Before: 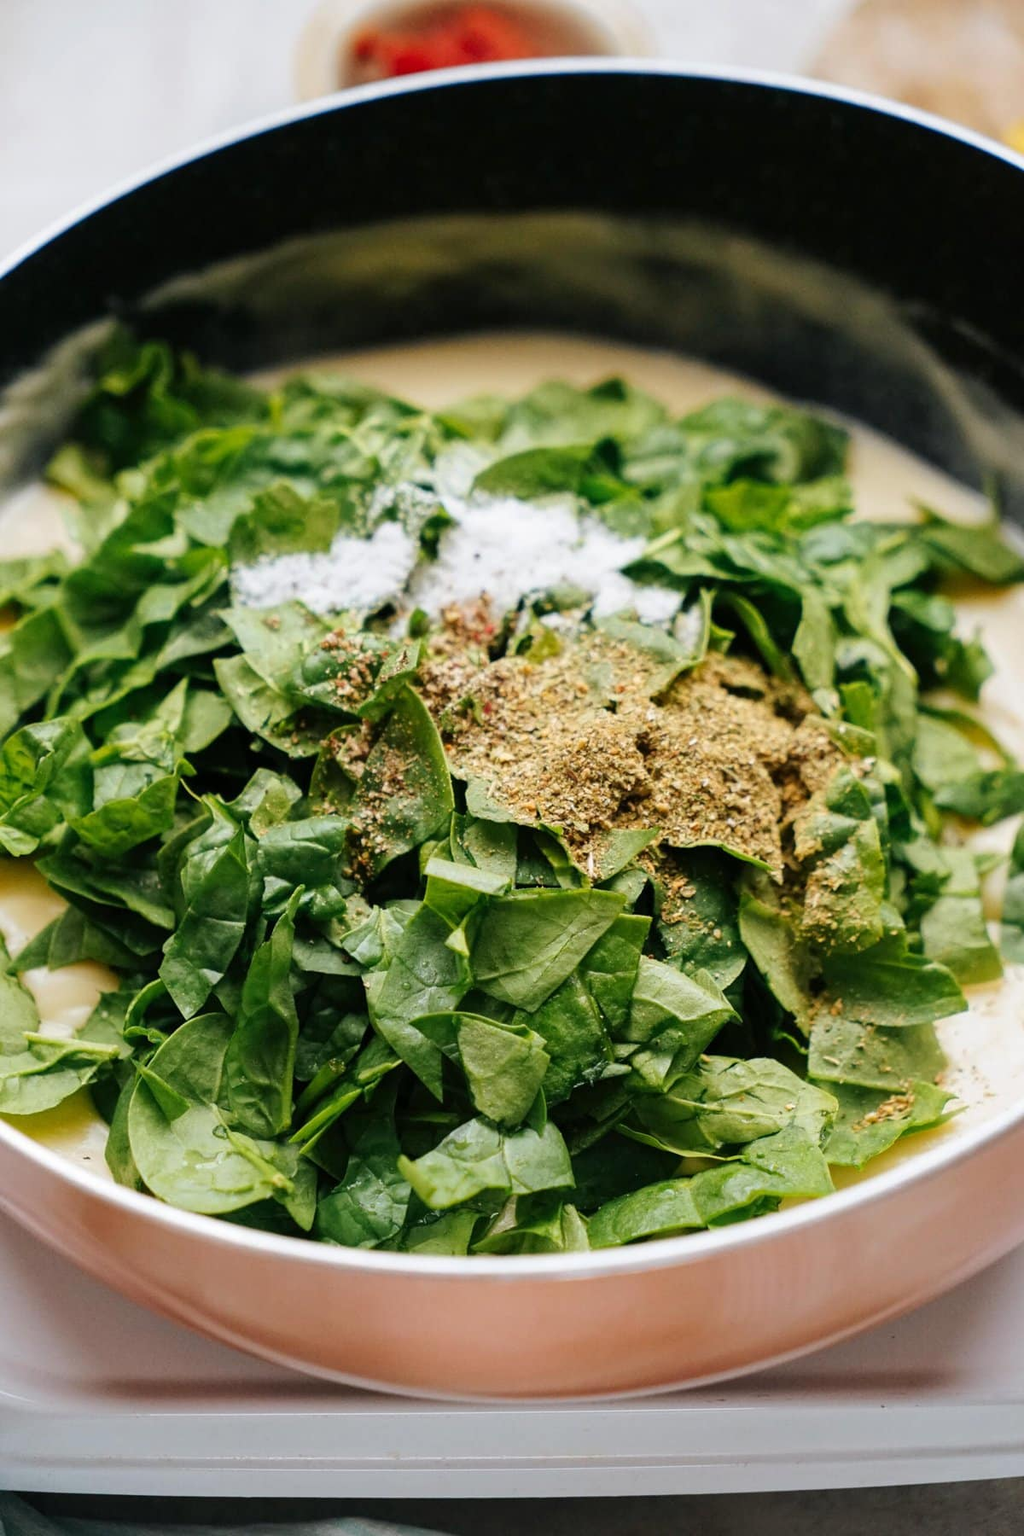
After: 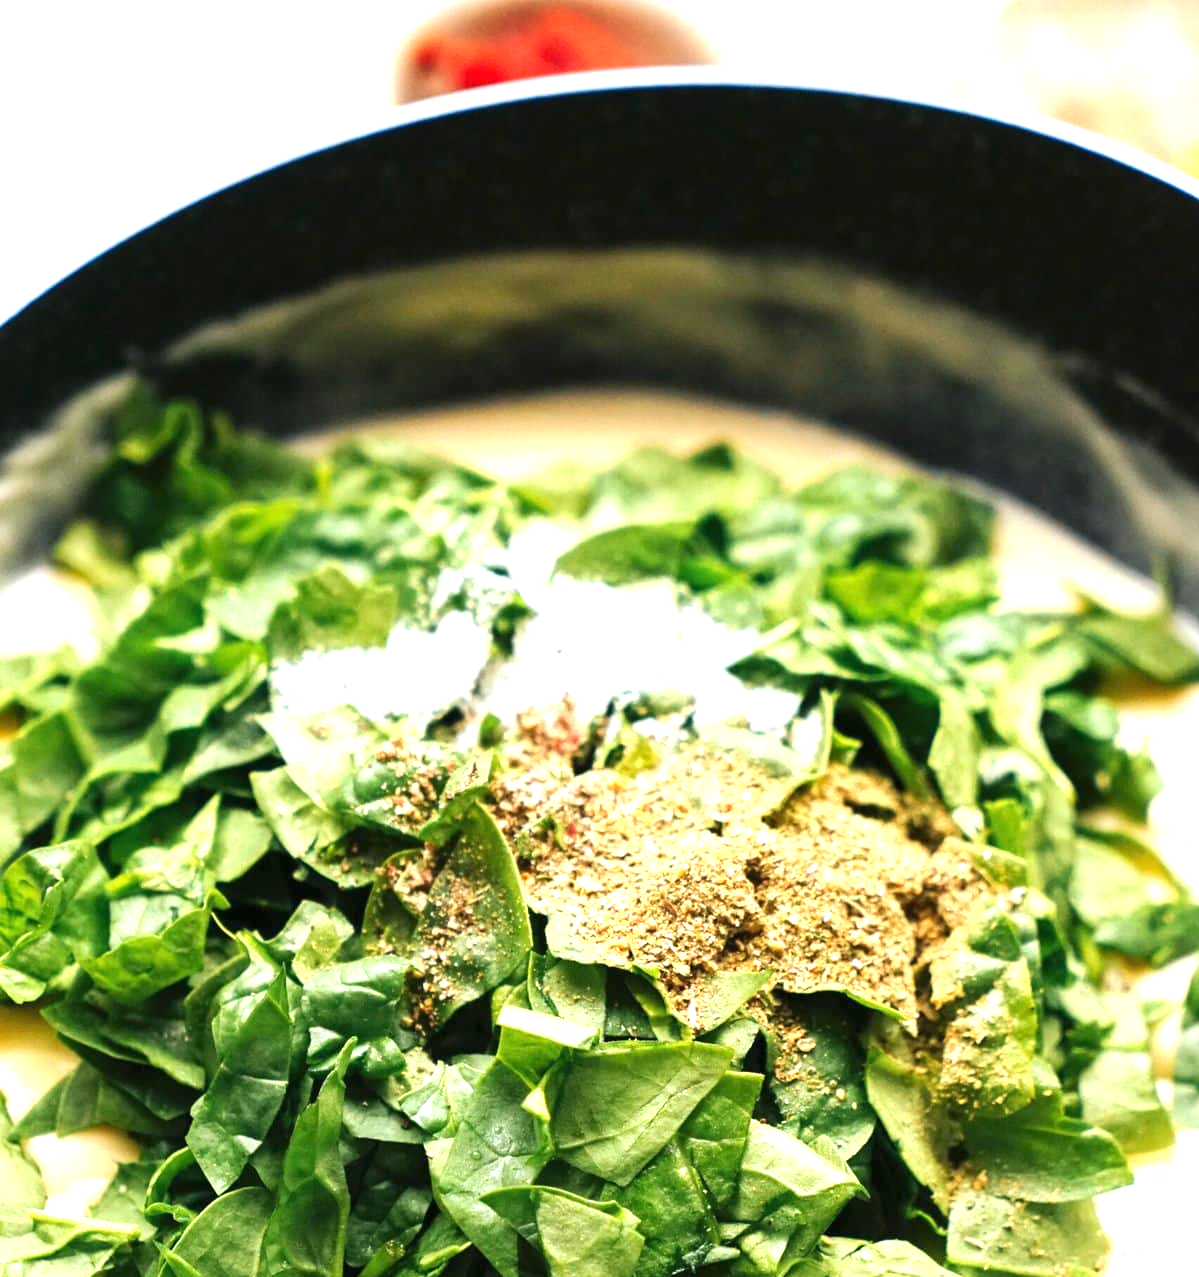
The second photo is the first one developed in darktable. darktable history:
exposure: black level correction 0, exposure 1.199 EV, compensate highlight preservation false
crop: right 0.001%, bottom 29.025%
